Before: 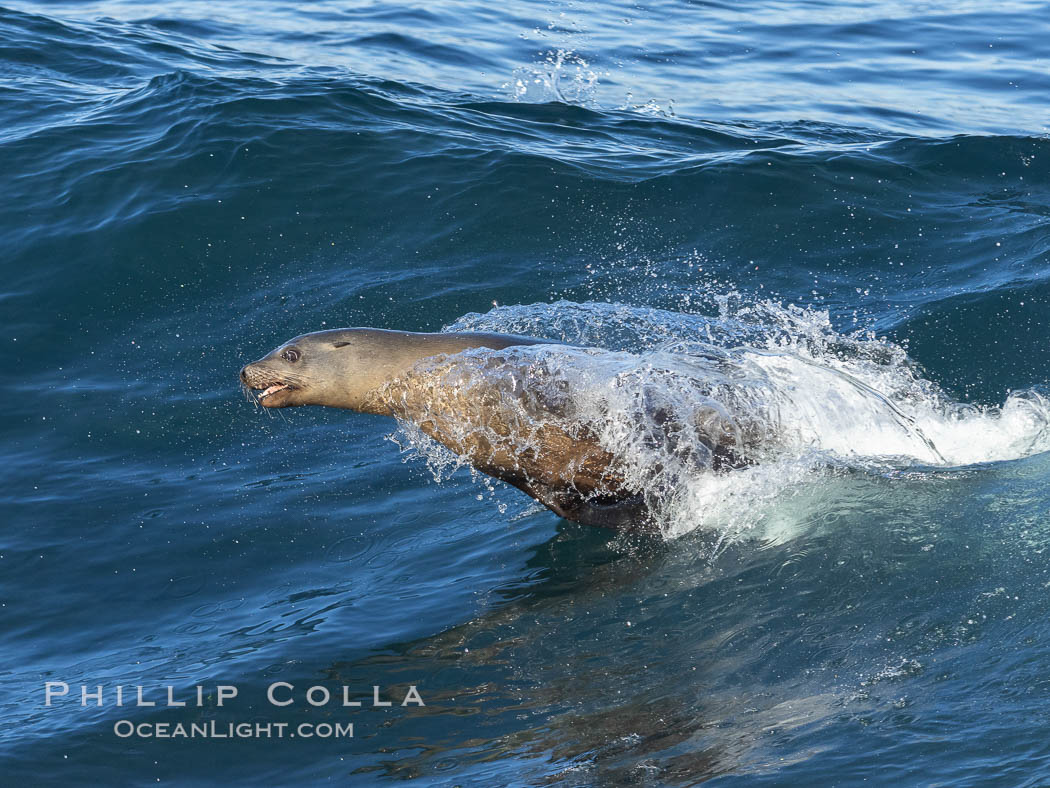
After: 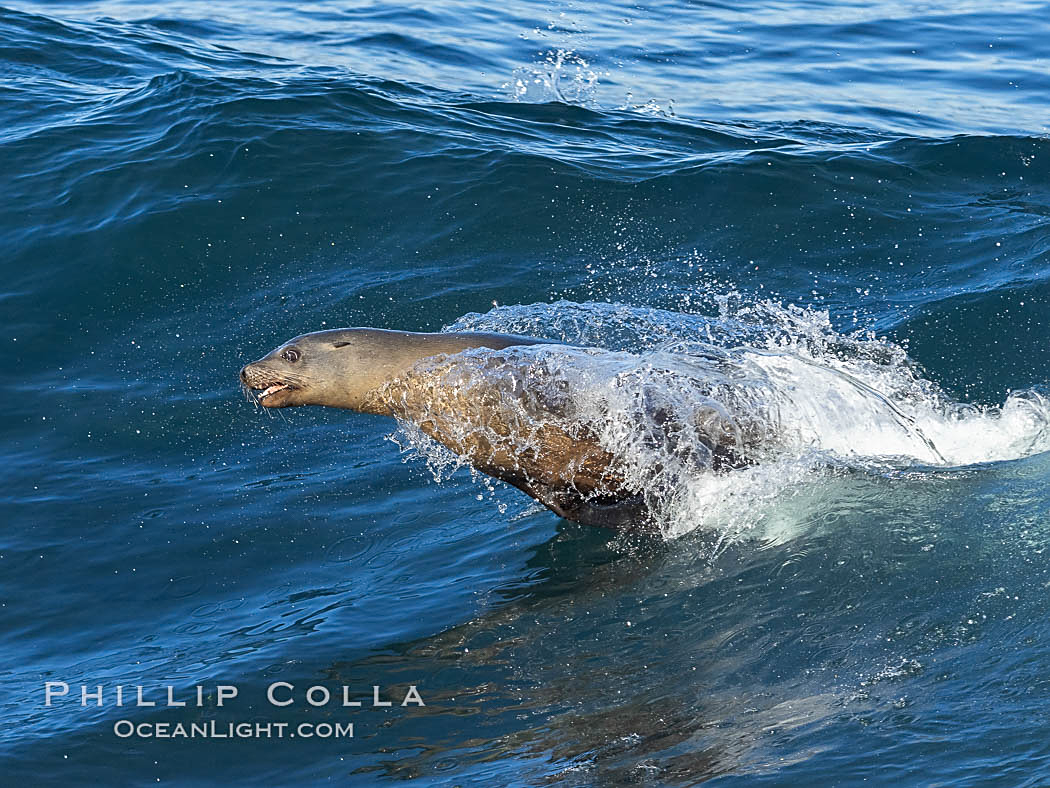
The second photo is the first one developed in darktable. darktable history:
vibrance: vibrance 100%
sharpen: on, module defaults
